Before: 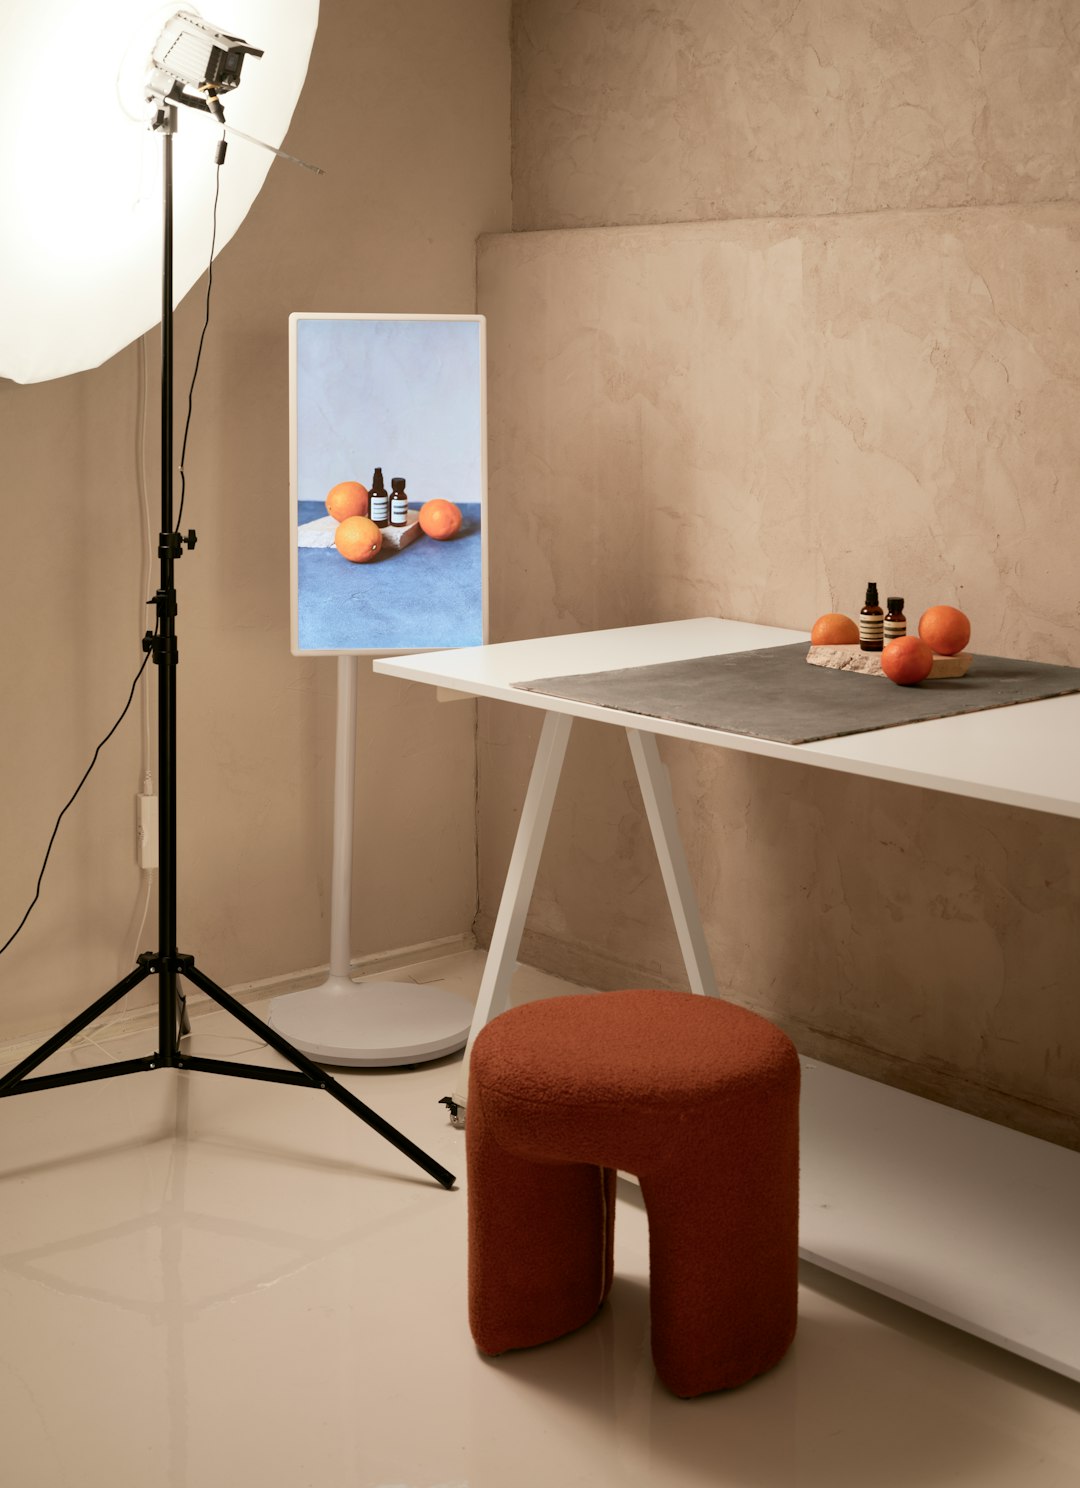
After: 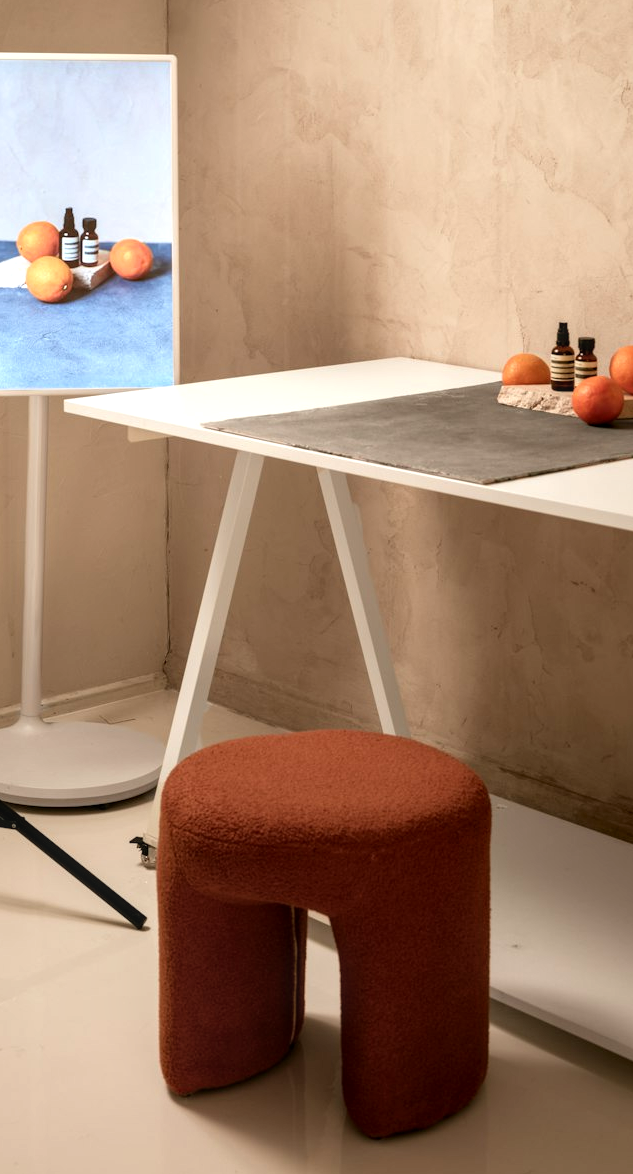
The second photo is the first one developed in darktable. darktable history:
crop and rotate: left 28.692%, top 17.478%, right 12.656%, bottom 3.583%
local contrast: on, module defaults
tone equalizer: -8 EV -0.395 EV, -7 EV -0.421 EV, -6 EV -0.309 EV, -5 EV -0.239 EV, -3 EV 0.249 EV, -2 EV 0.331 EV, -1 EV 0.372 EV, +0 EV 0.394 EV
